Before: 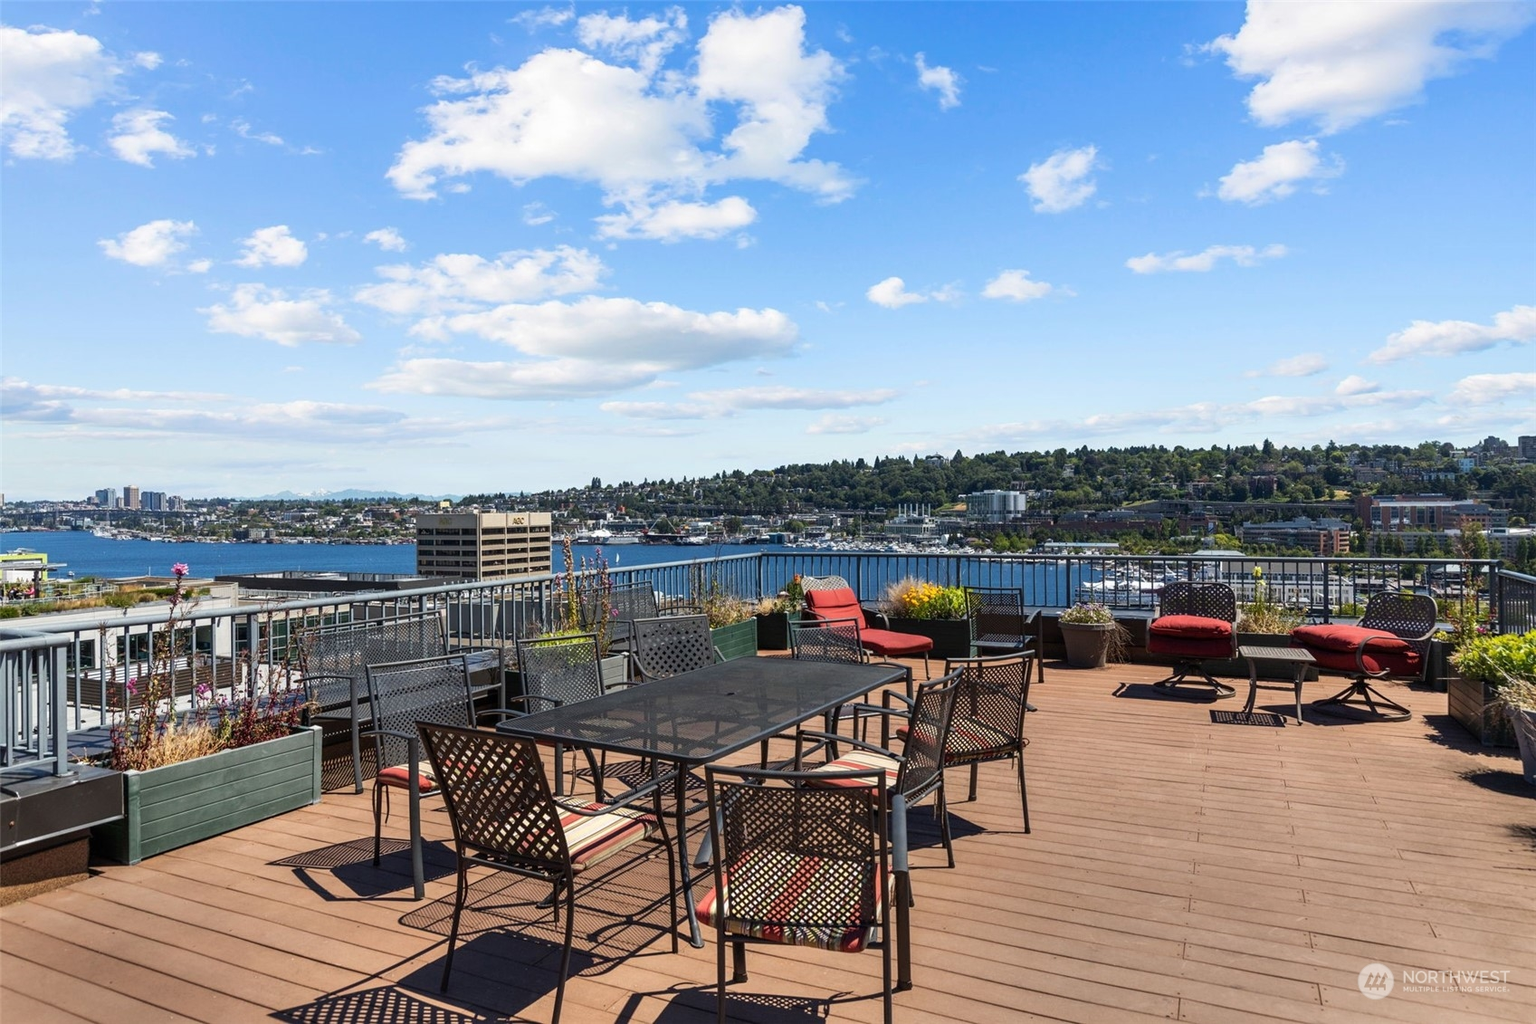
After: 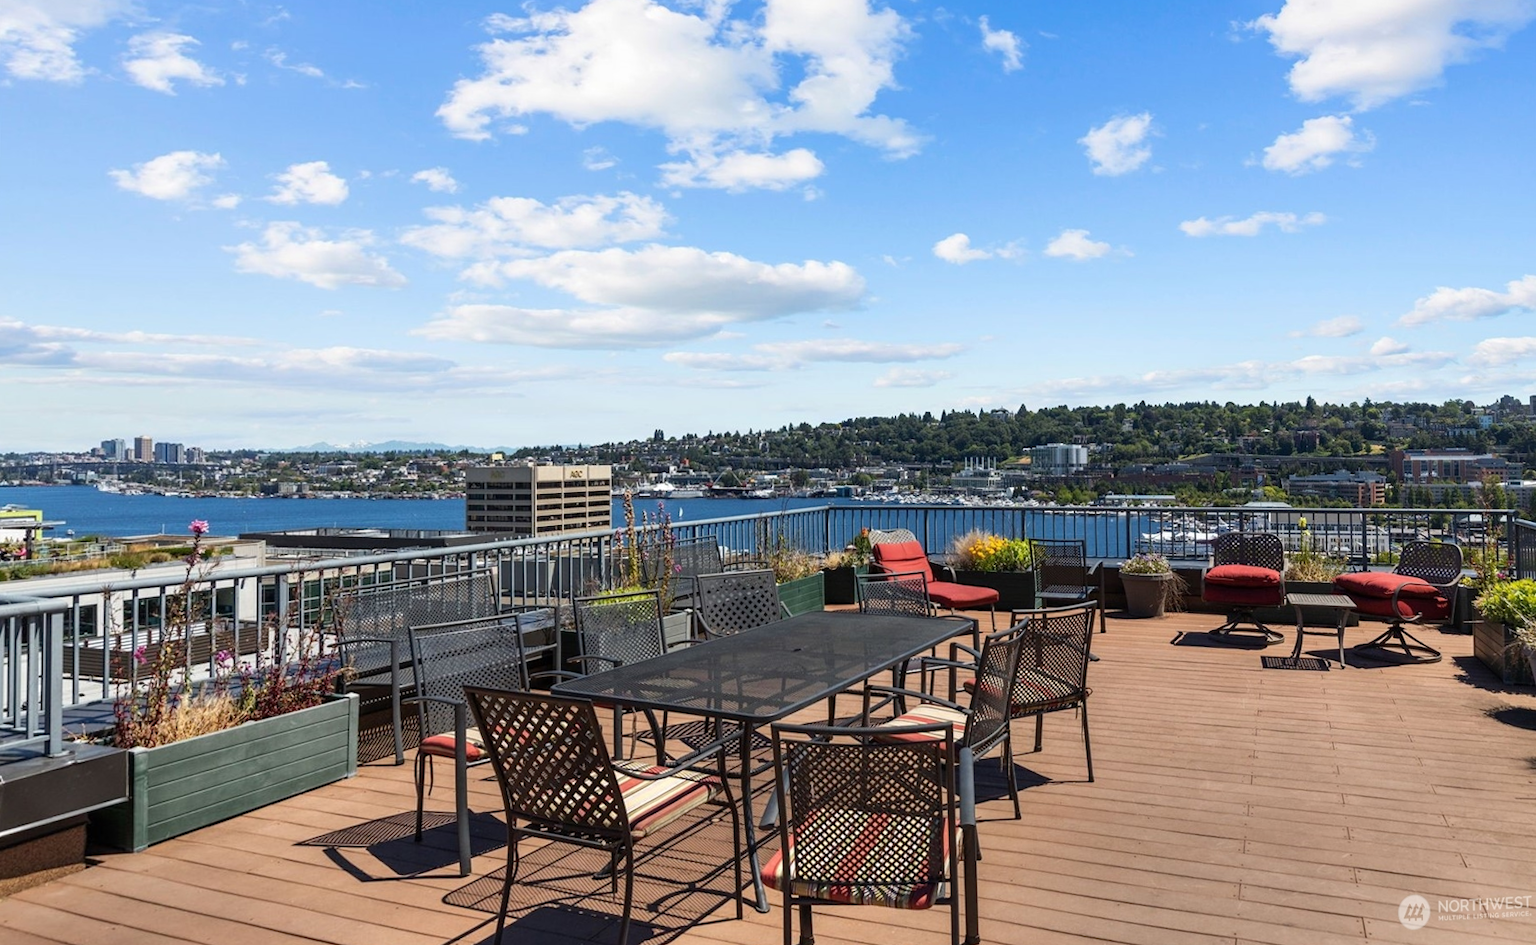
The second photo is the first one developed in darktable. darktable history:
tone equalizer: on, module defaults
rotate and perspective: rotation -0.013°, lens shift (vertical) -0.027, lens shift (horizontal) 0.178, crop left 0.016, crop right 0.989, crop top 0.082, crop bottom 0.918
